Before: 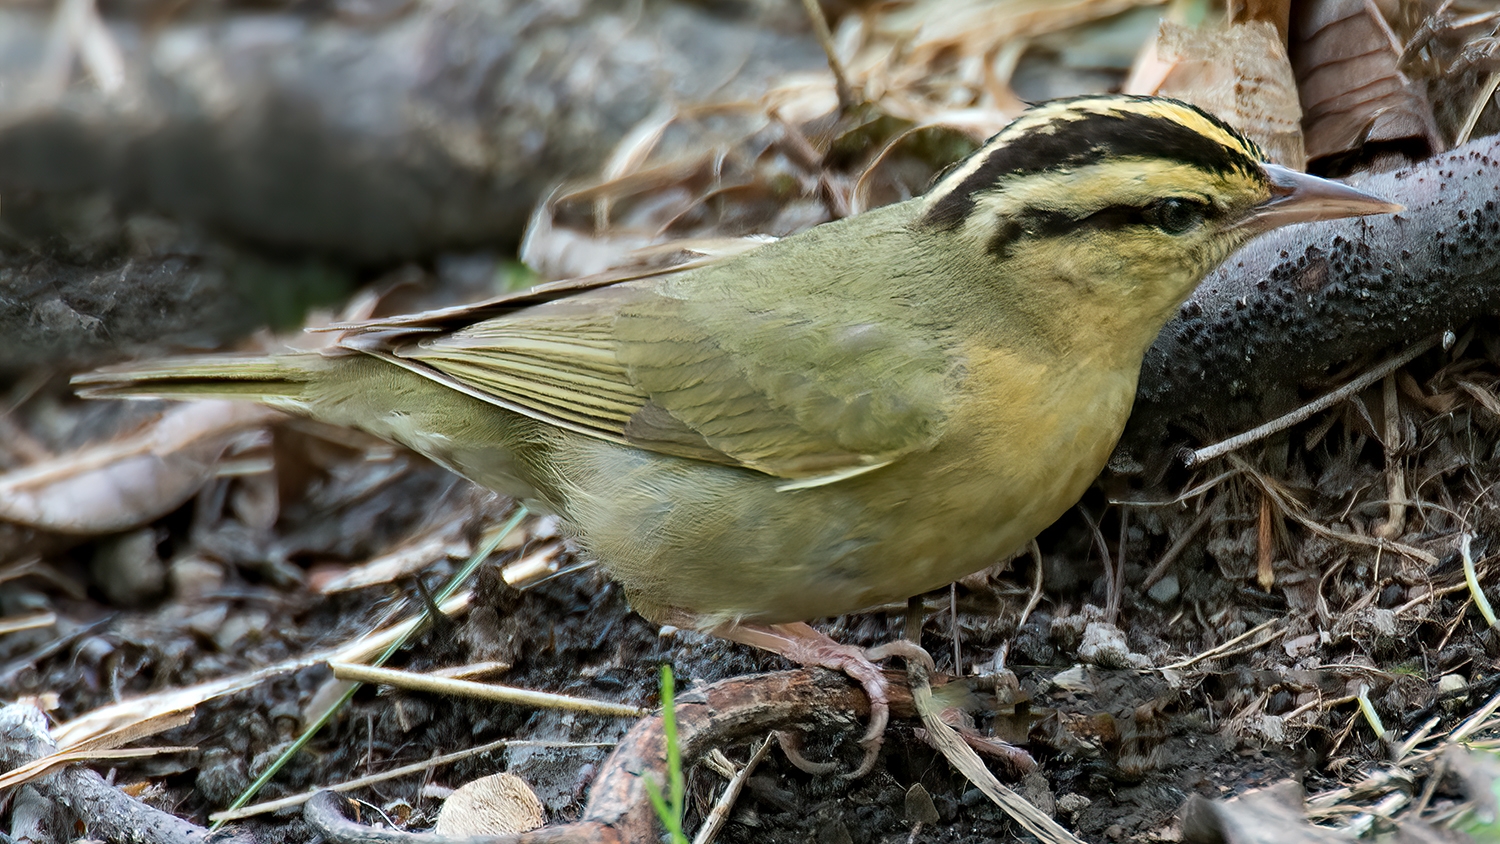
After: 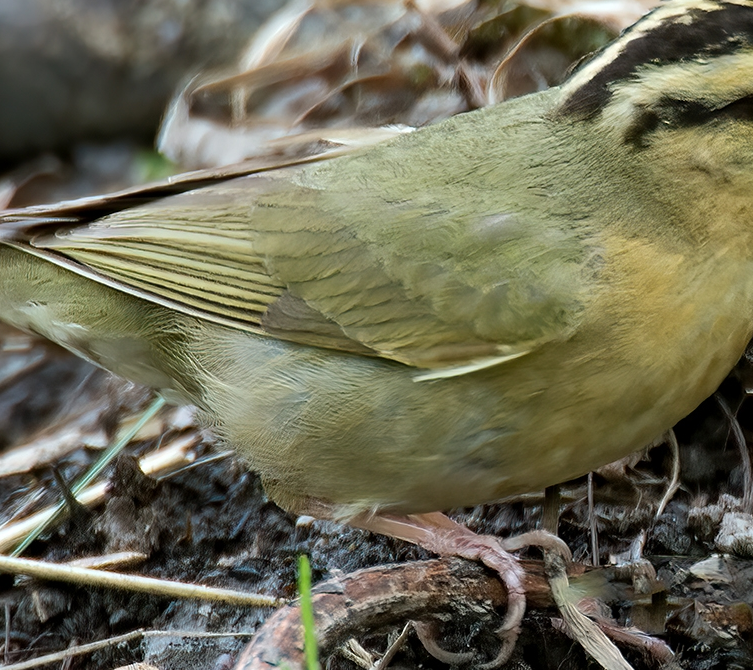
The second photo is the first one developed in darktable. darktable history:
crop and rotate: angle 0.017°, left 24.196%, top 13.05%, right 25.525%, bottom 7.521%
